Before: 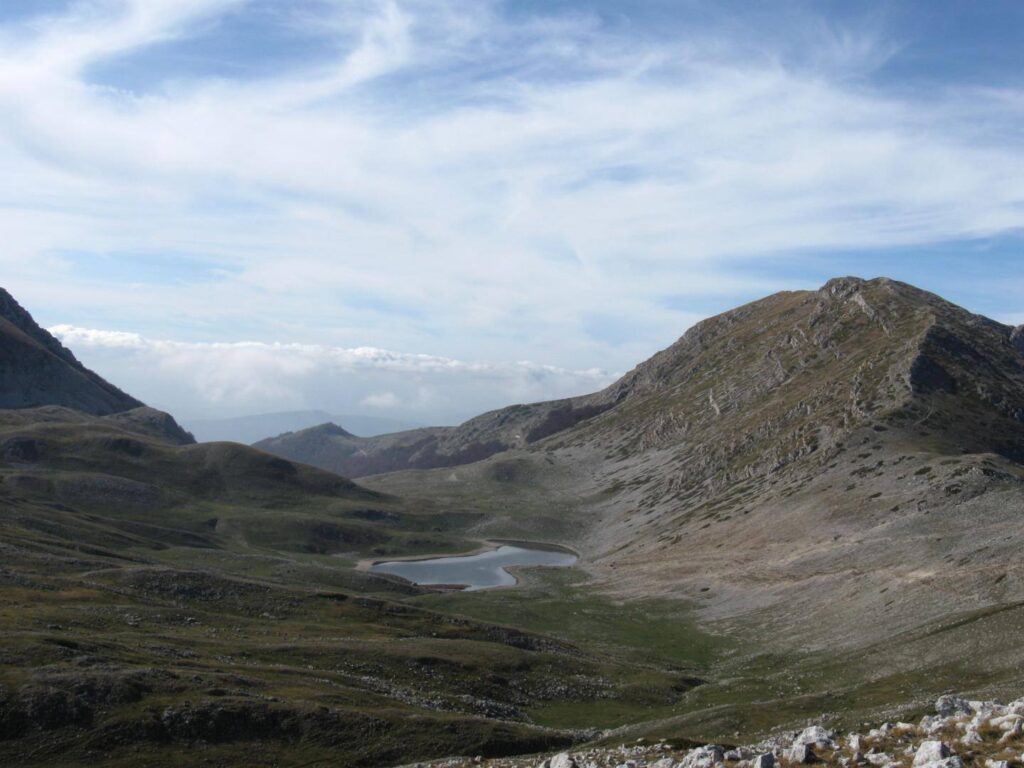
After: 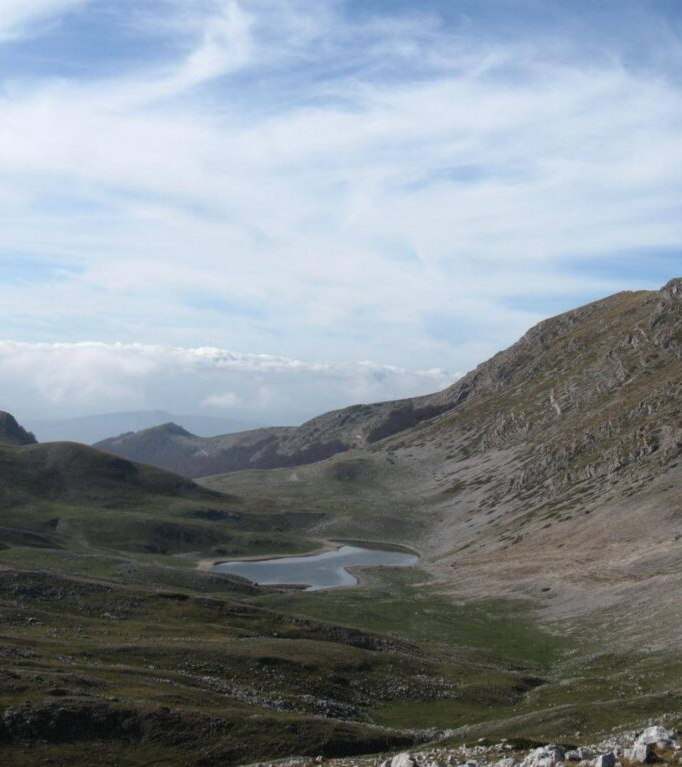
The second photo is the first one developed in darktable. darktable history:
crop and rotate: left 15.6%, right 17.724%
